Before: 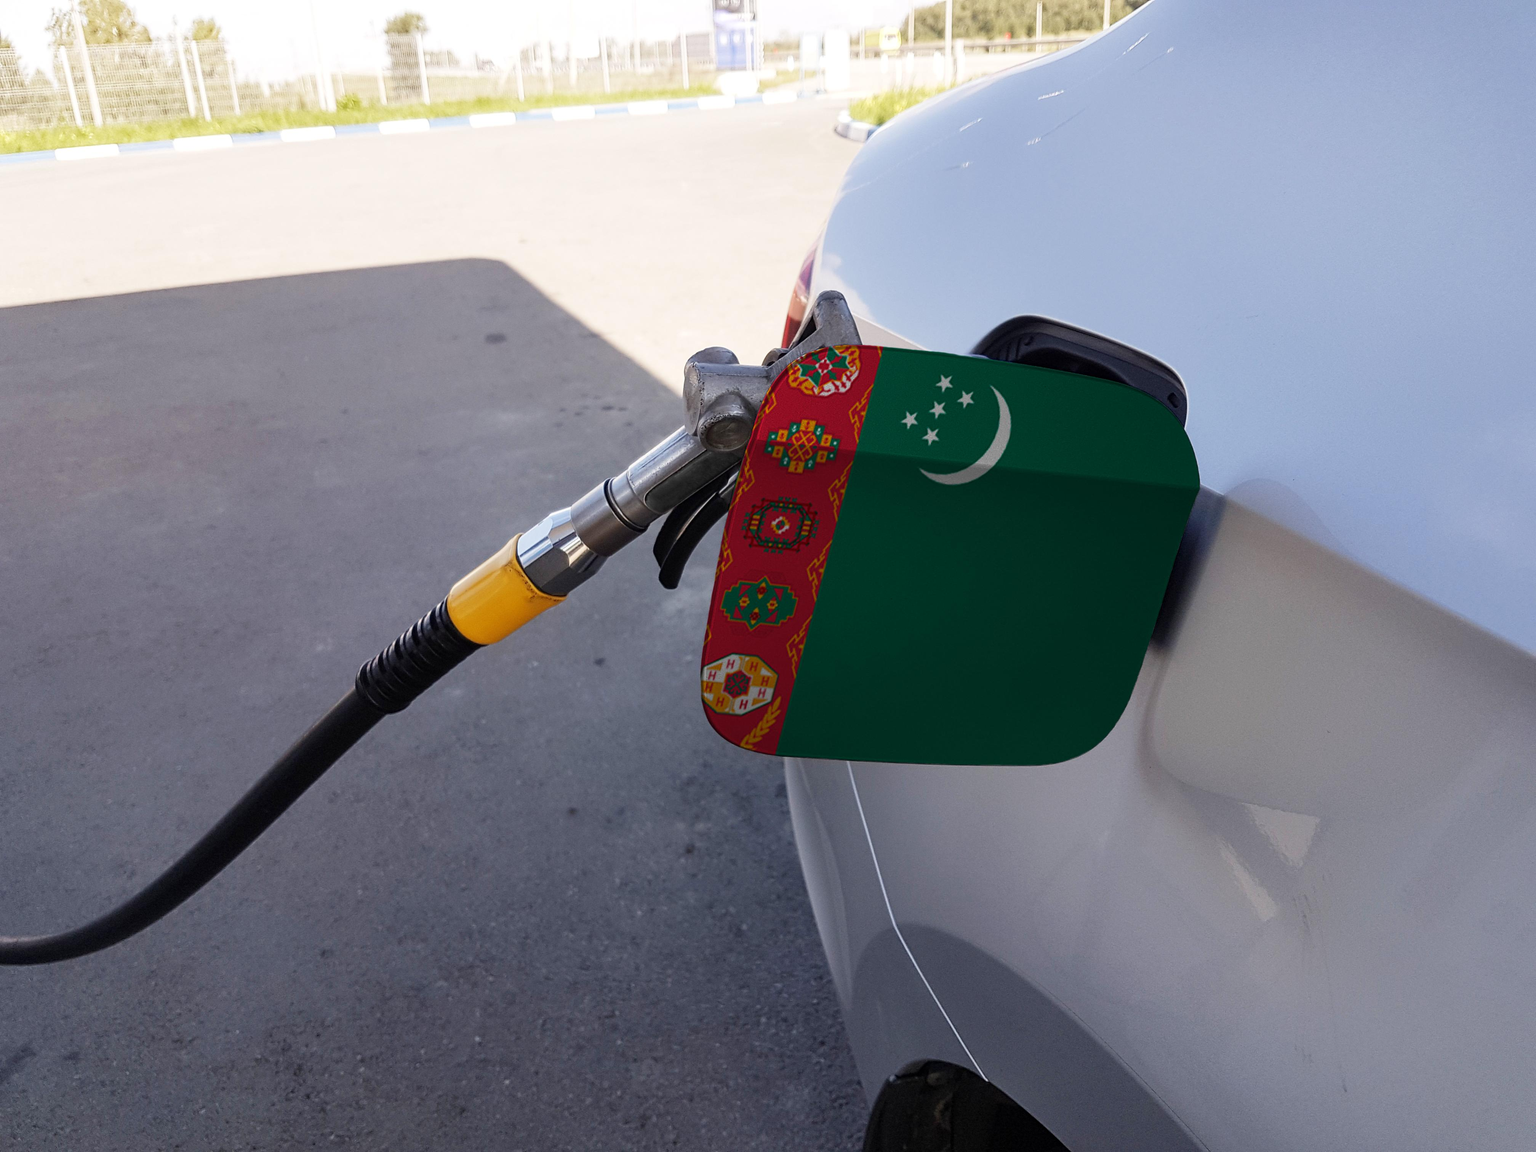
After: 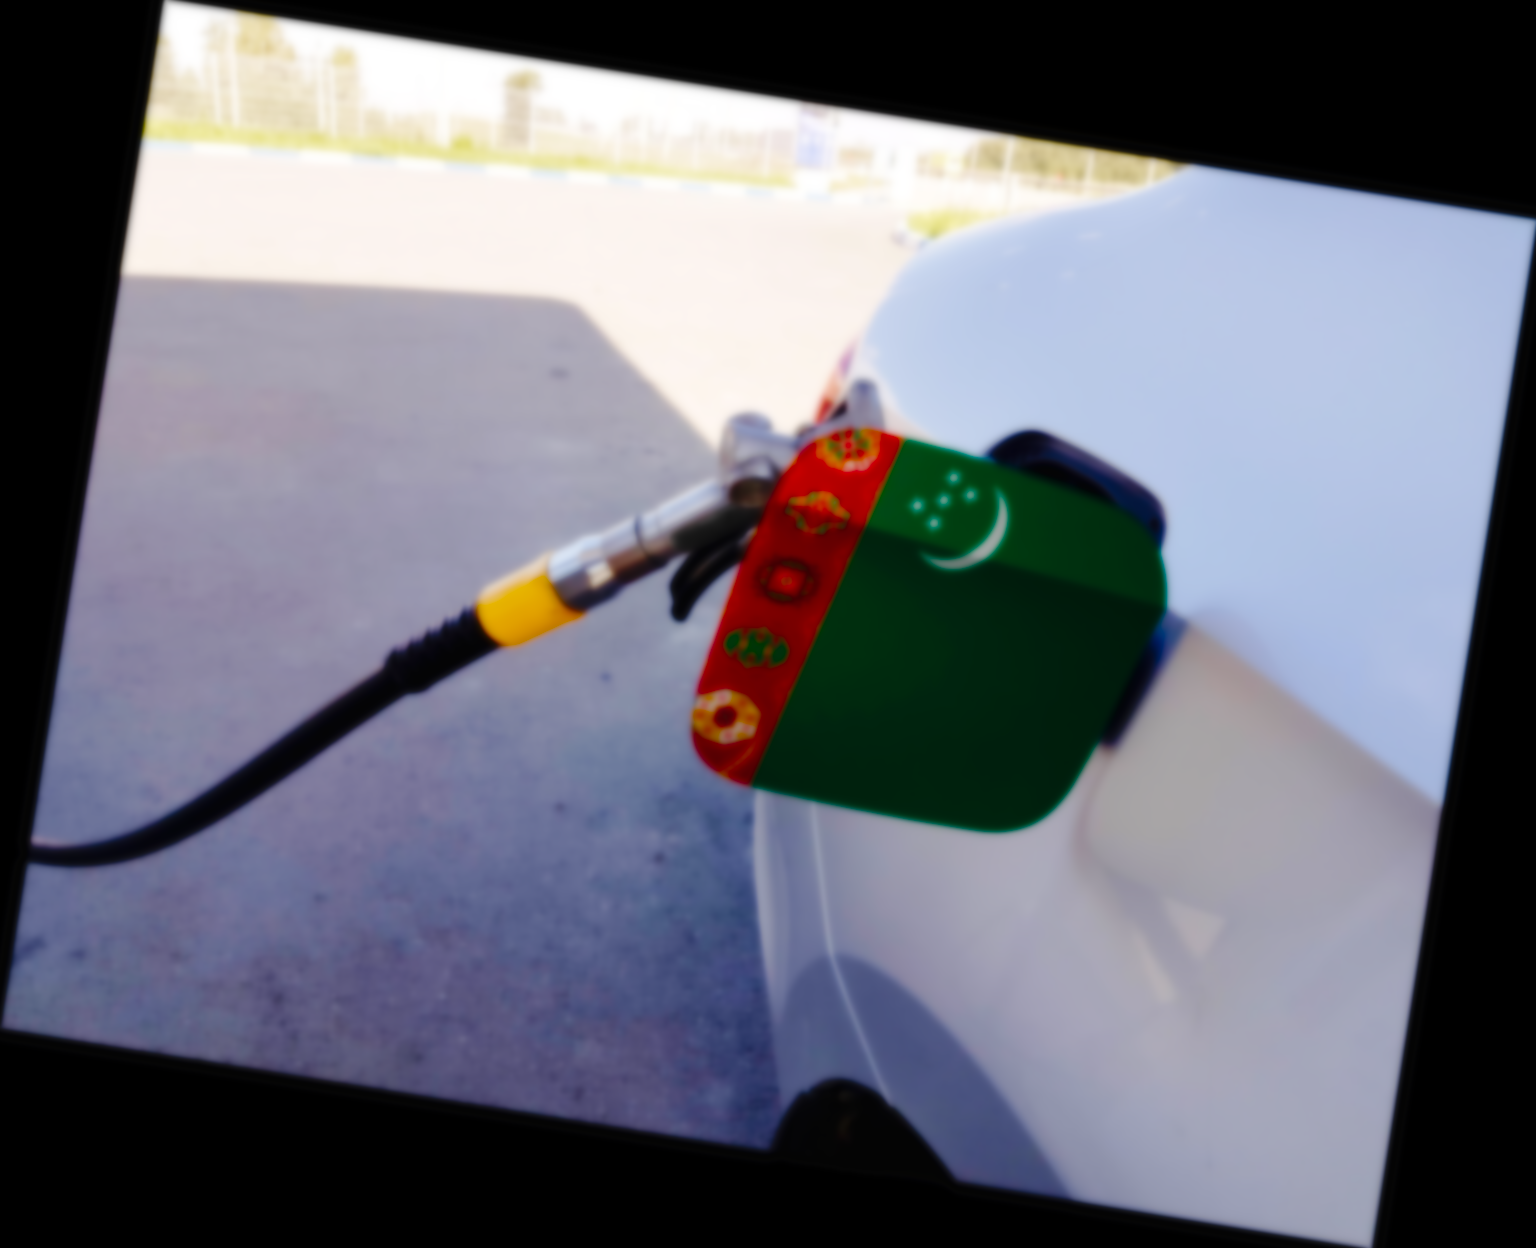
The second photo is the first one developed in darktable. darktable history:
lowpass: on, module defaults
tone equalizer: on, module defaults
contrast brightness saturation: saturation -0.05
tone curve: curves: ch0 [(0, 0) (0.003, 0.013) (0.011, 0.012) (0.025, 0.011) (0.044, 0.016) (0.069, 0.029) (0.1, 0.045) (0.136, 0.074) (0.177, 0.123) (0.224, 0.207) (0.277, 0.313) (0.335, 0.414) (0.399, 0.509) (0.468, 0.599) (0.543, 0.663) (0.623, 0.728) (0.709, 0.79) (0.801, 0.854) (0.898, 0.925) (1, 1)], preserve colors none
color balance rgb: perceptual saturation grading › global saturation 35%, perceptual saturation grading › highlights -25%, perceptual saturation grading › shadows 50%
rotate and perspective: rotation 9.12°, automatic cropping off
sharpen: on, module defaults
velvia: on, module defaults
